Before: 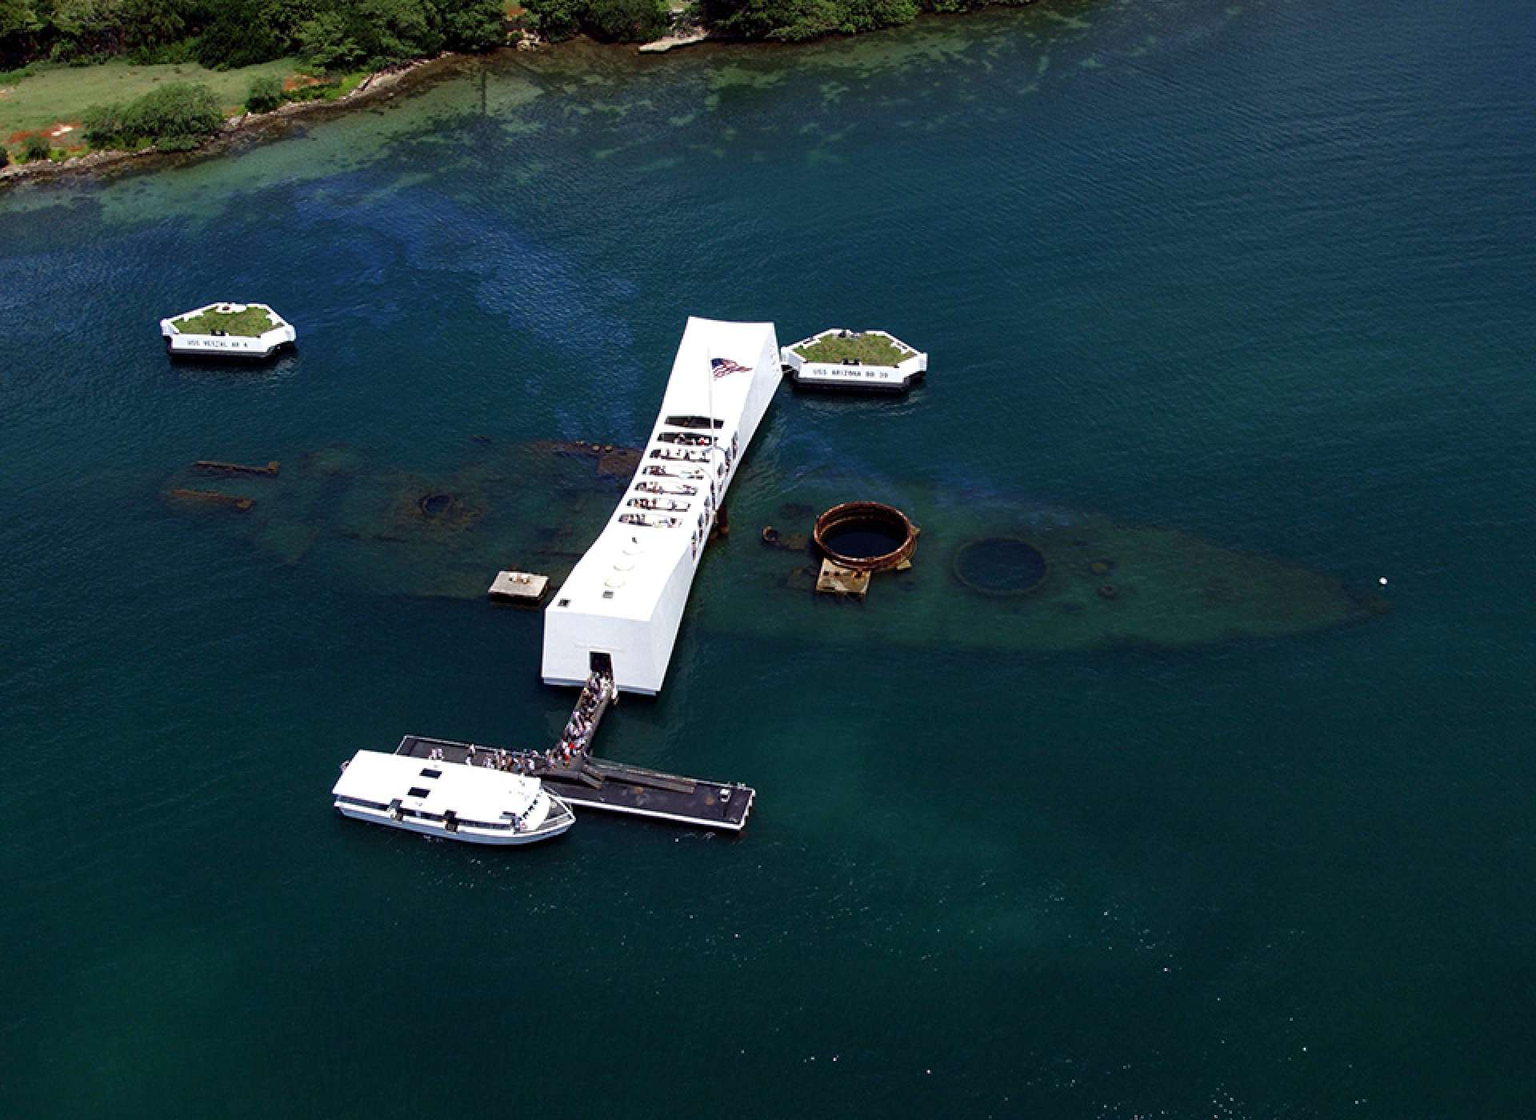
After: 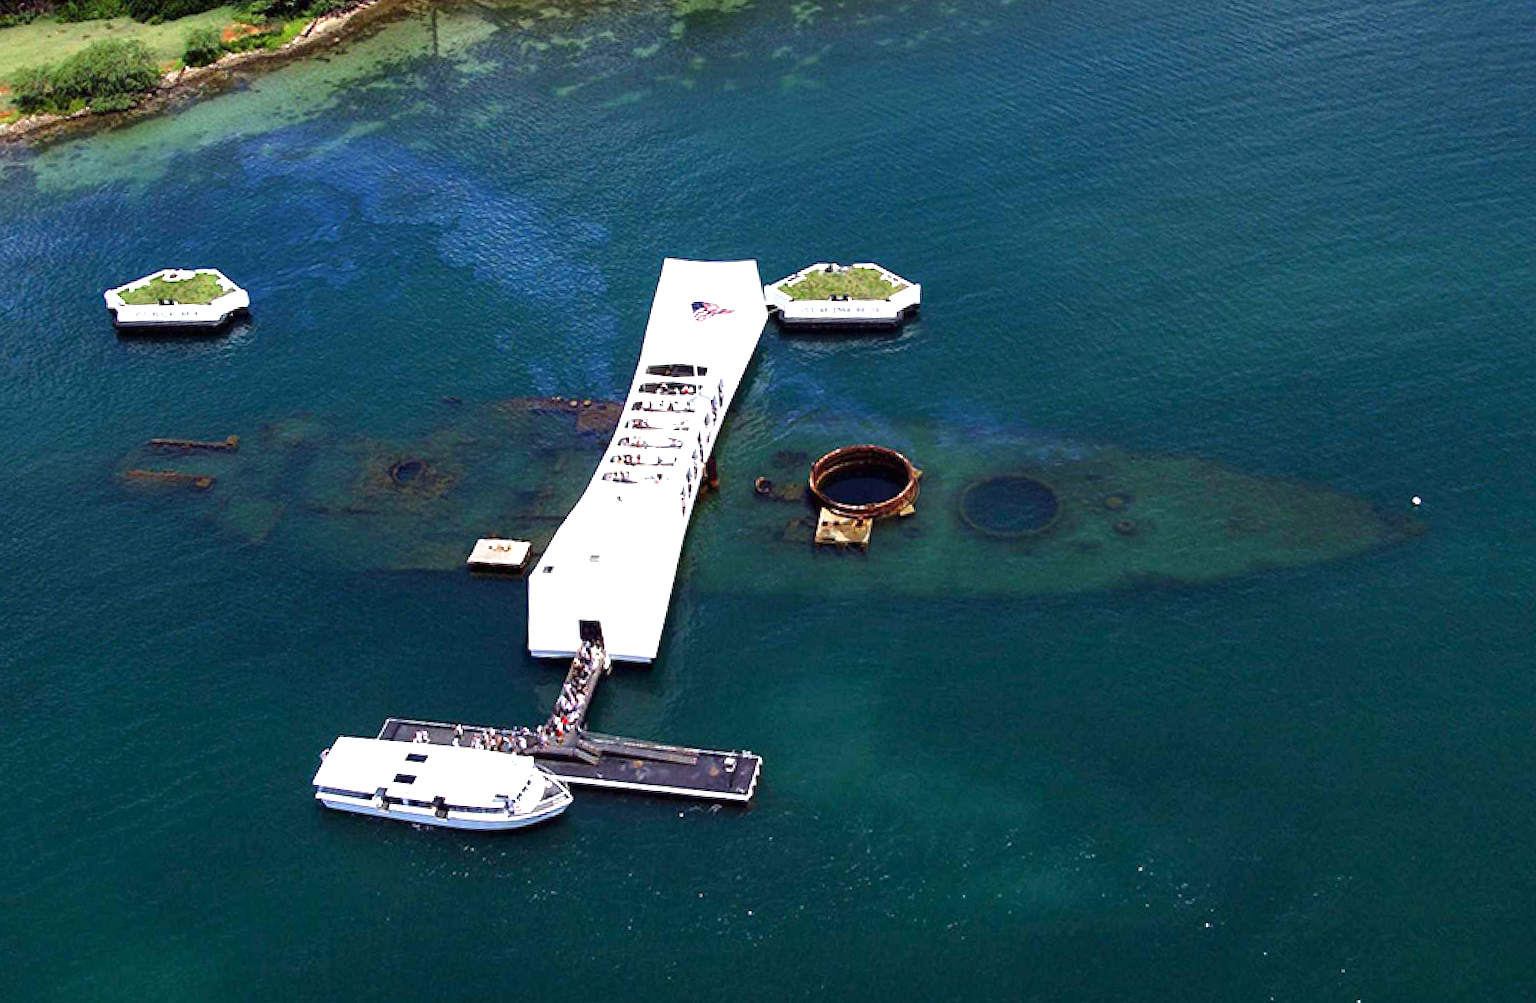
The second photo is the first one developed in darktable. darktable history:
contrast brightness saturation: contrast 0.1, brightness 0.03, saturation 0.09
rotate and perspective: rotation -3°, crop left 0.031, crop right 0.968, crop top 0.07, crop bottom 0.93
exposure: black level correction 0, exposure 1 EV, compensate highlight preservation false
crop: left 1.964%, top 3.251%, right 1.122%, bottom 4.933%
